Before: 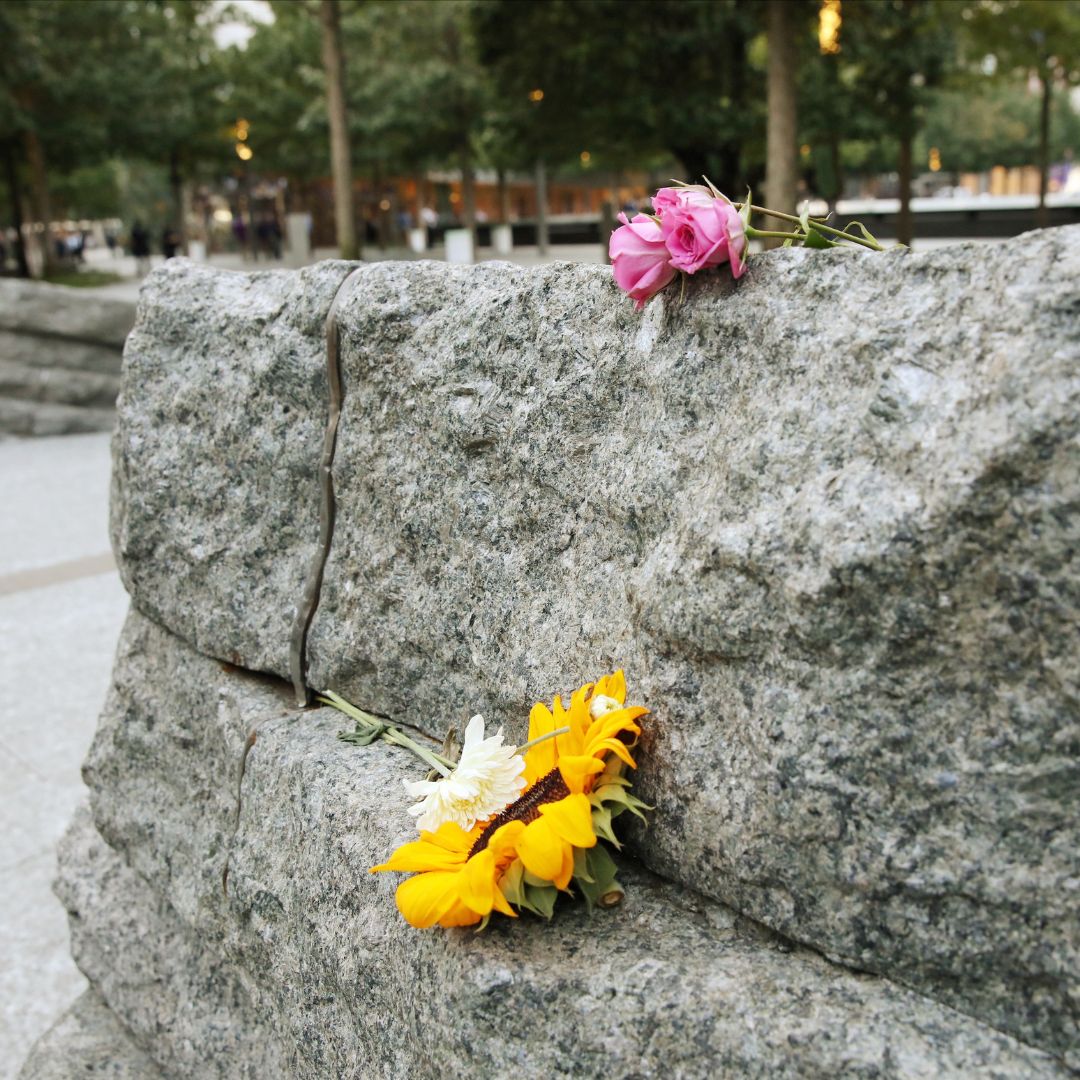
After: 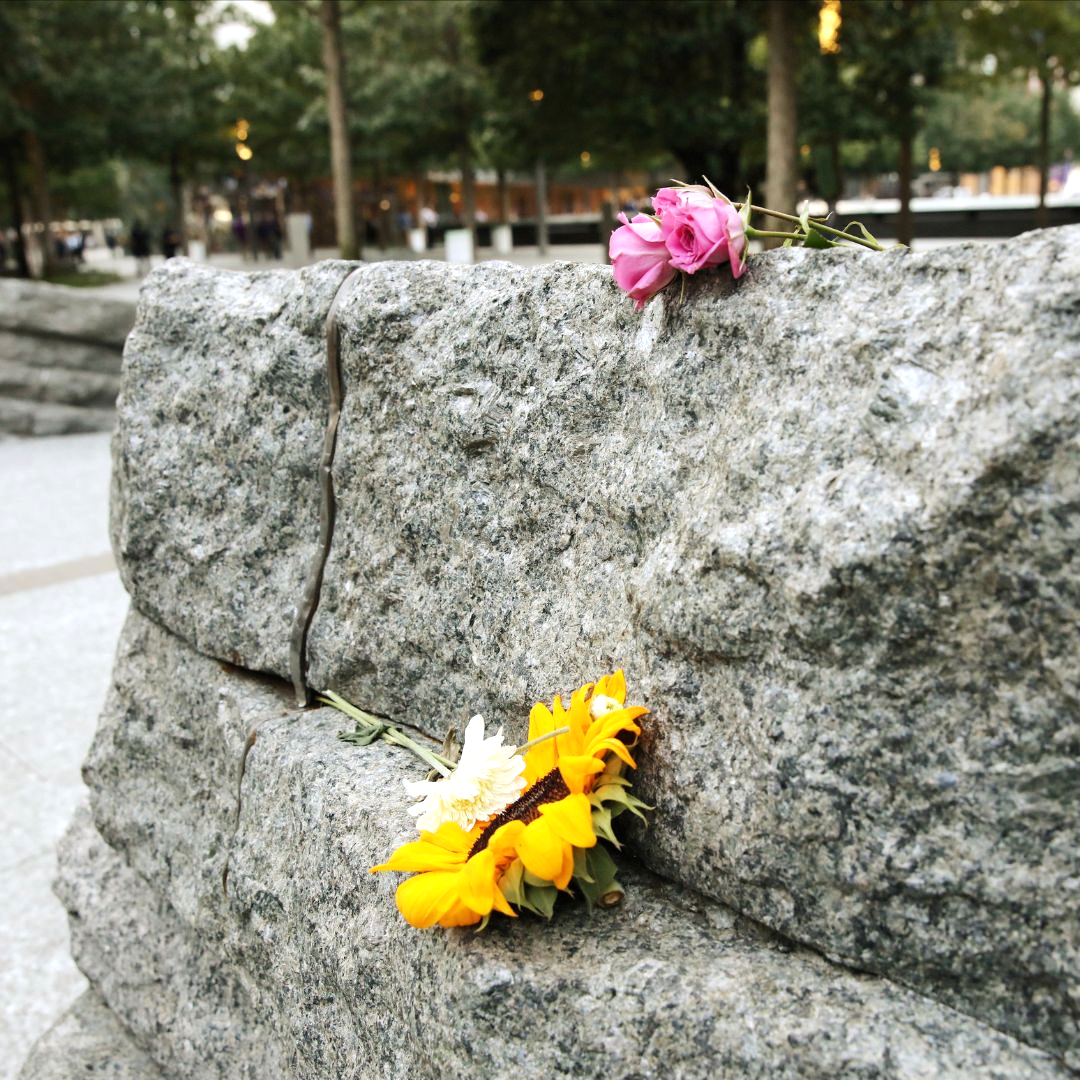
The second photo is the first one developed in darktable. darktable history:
tone equalizer: -8 EV -0.389 EV, -7 EV -0.423 EV, -6 EV -0.337 EV, -5 EV -0.261 EV, -3 EV 0.249 EV, -2 EV 0.311 EV, -1 EV 0.365 EV, +0 EV 0.426 EV, edges refinement/feathering 500, mask exposure compensation -1.57 EV, preserve details no
